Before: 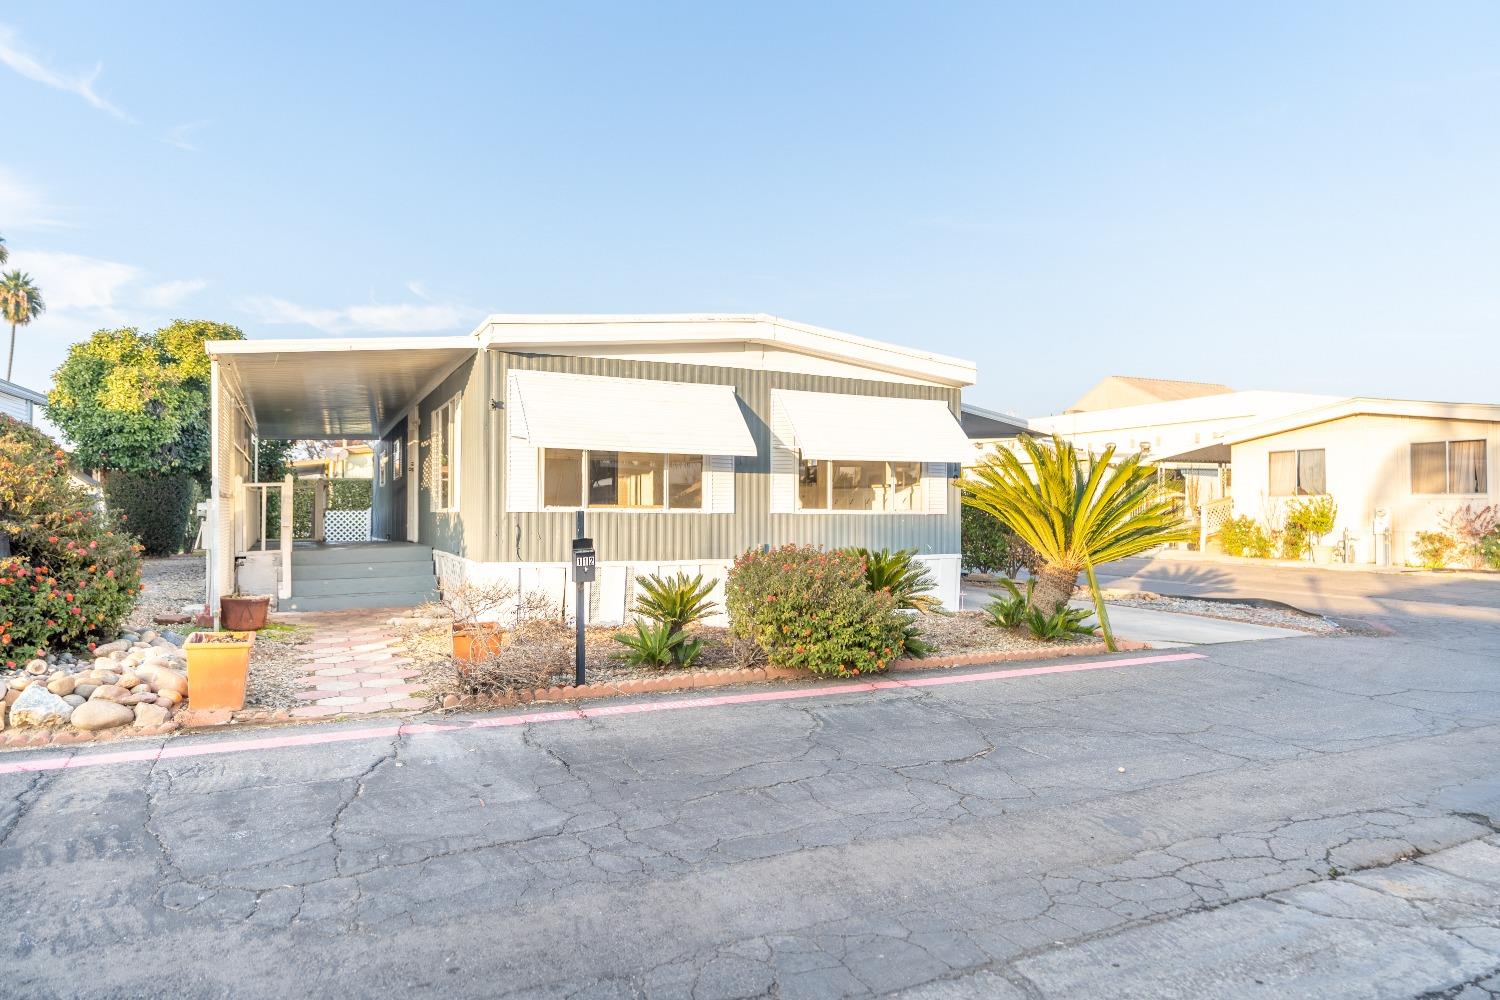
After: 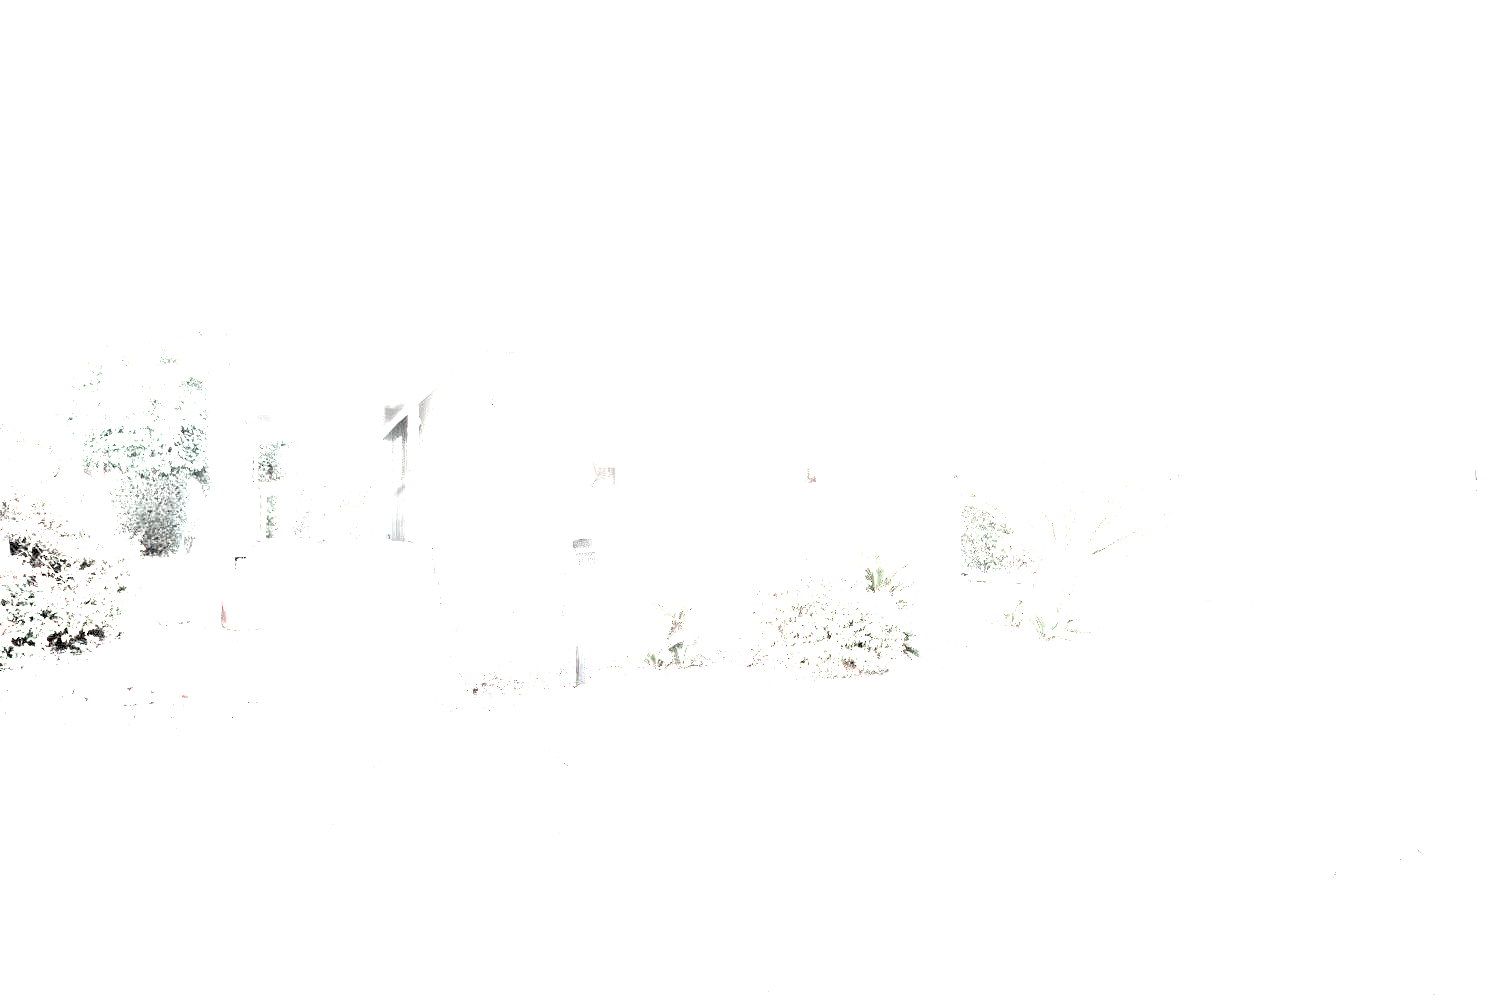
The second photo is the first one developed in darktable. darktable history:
exposure: black level correction 0.001, exposure 0.955 EV, compensate exposure bias true, compensate highlight preservation false
color contrast: green-magenta contrast 0.3, blue-yellow contrast 0.15
